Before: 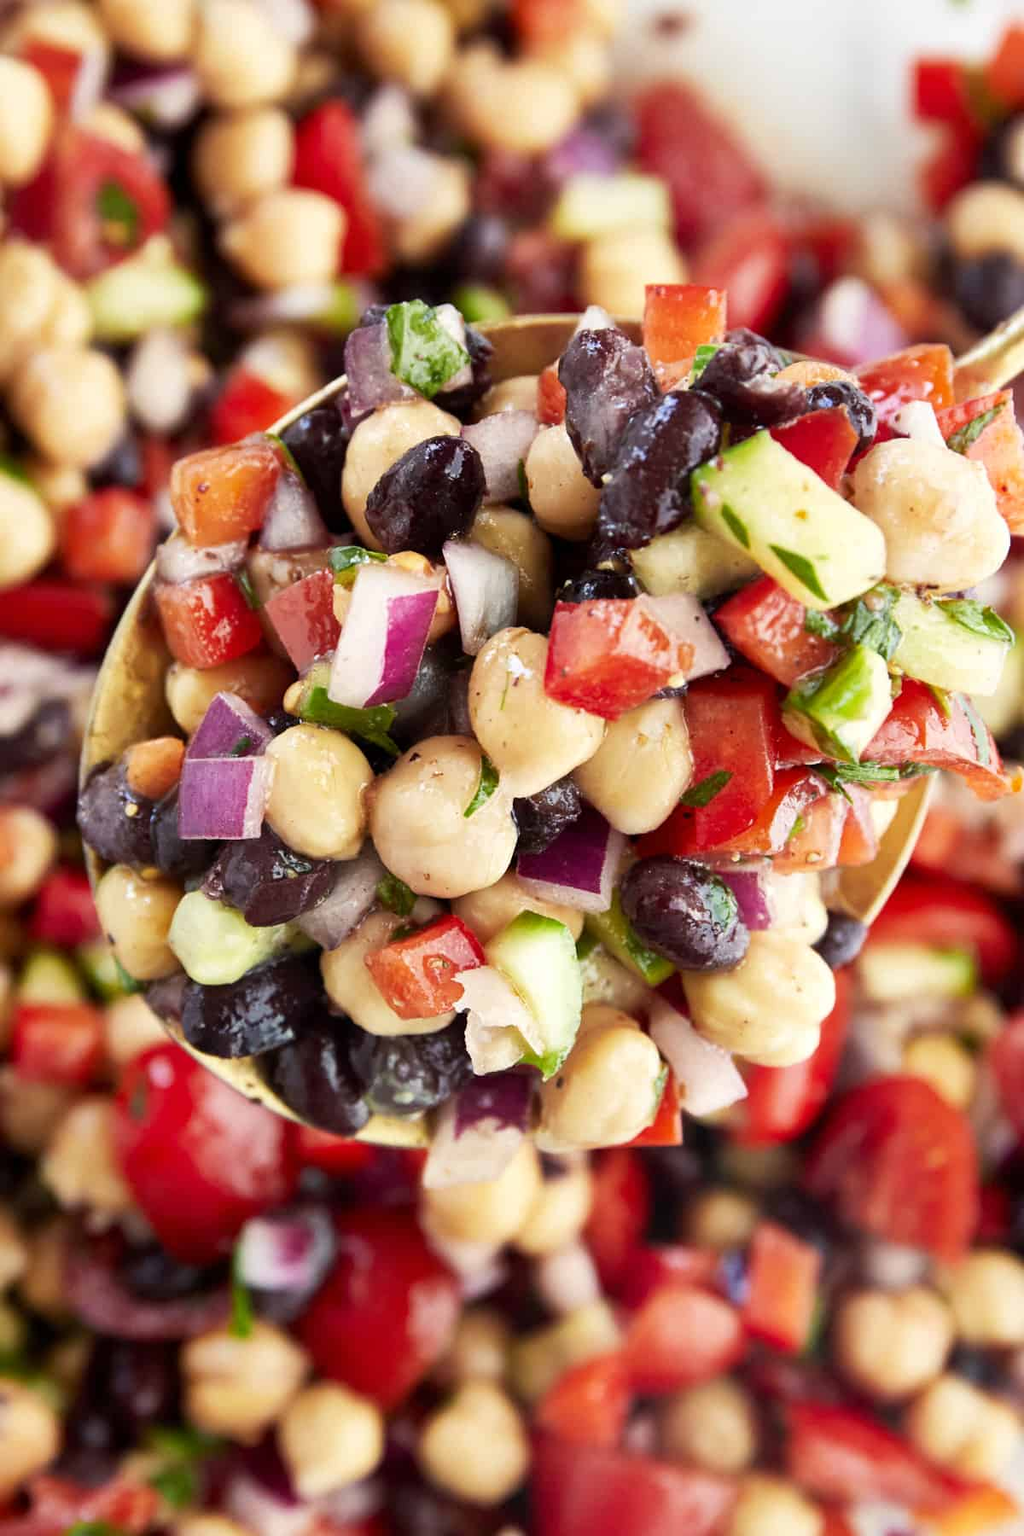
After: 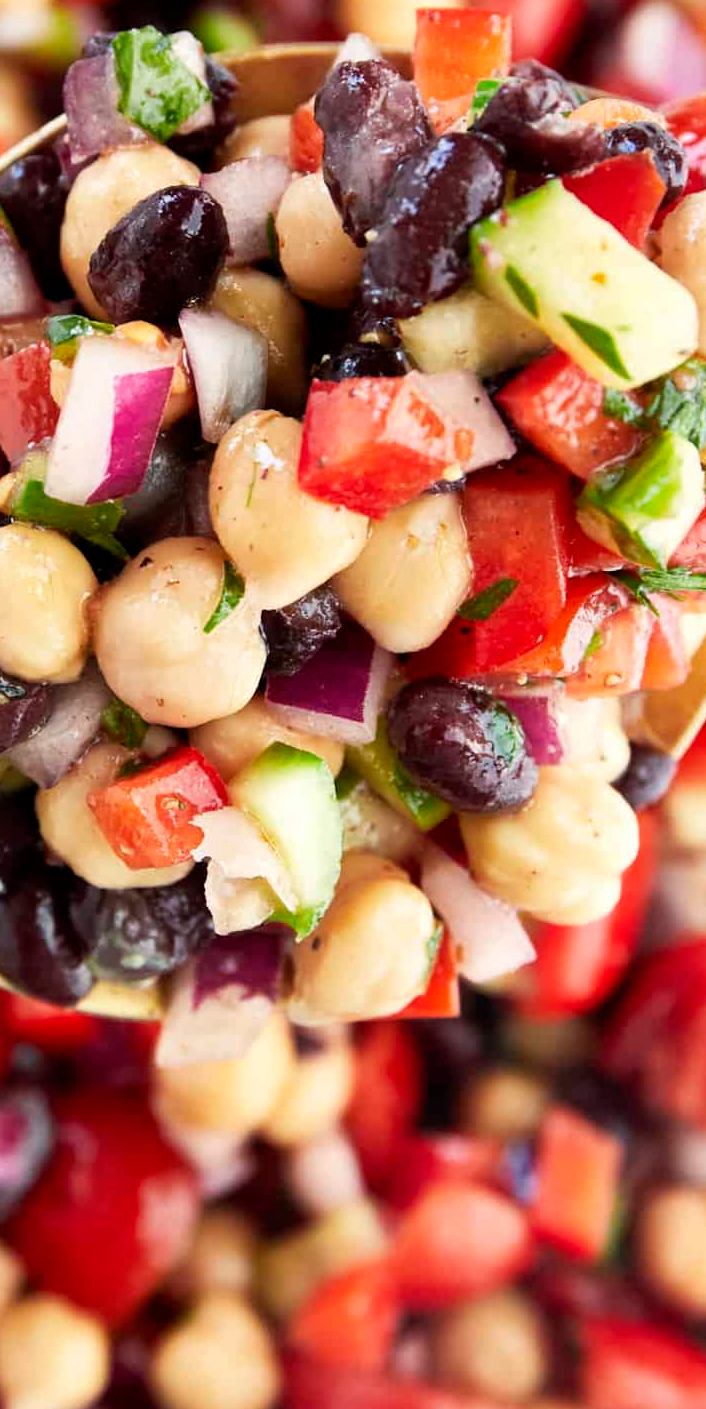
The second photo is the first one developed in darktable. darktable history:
crop and rotate: left 28.35%, top 18.062%, right 12.788%, bottom 3.622%
